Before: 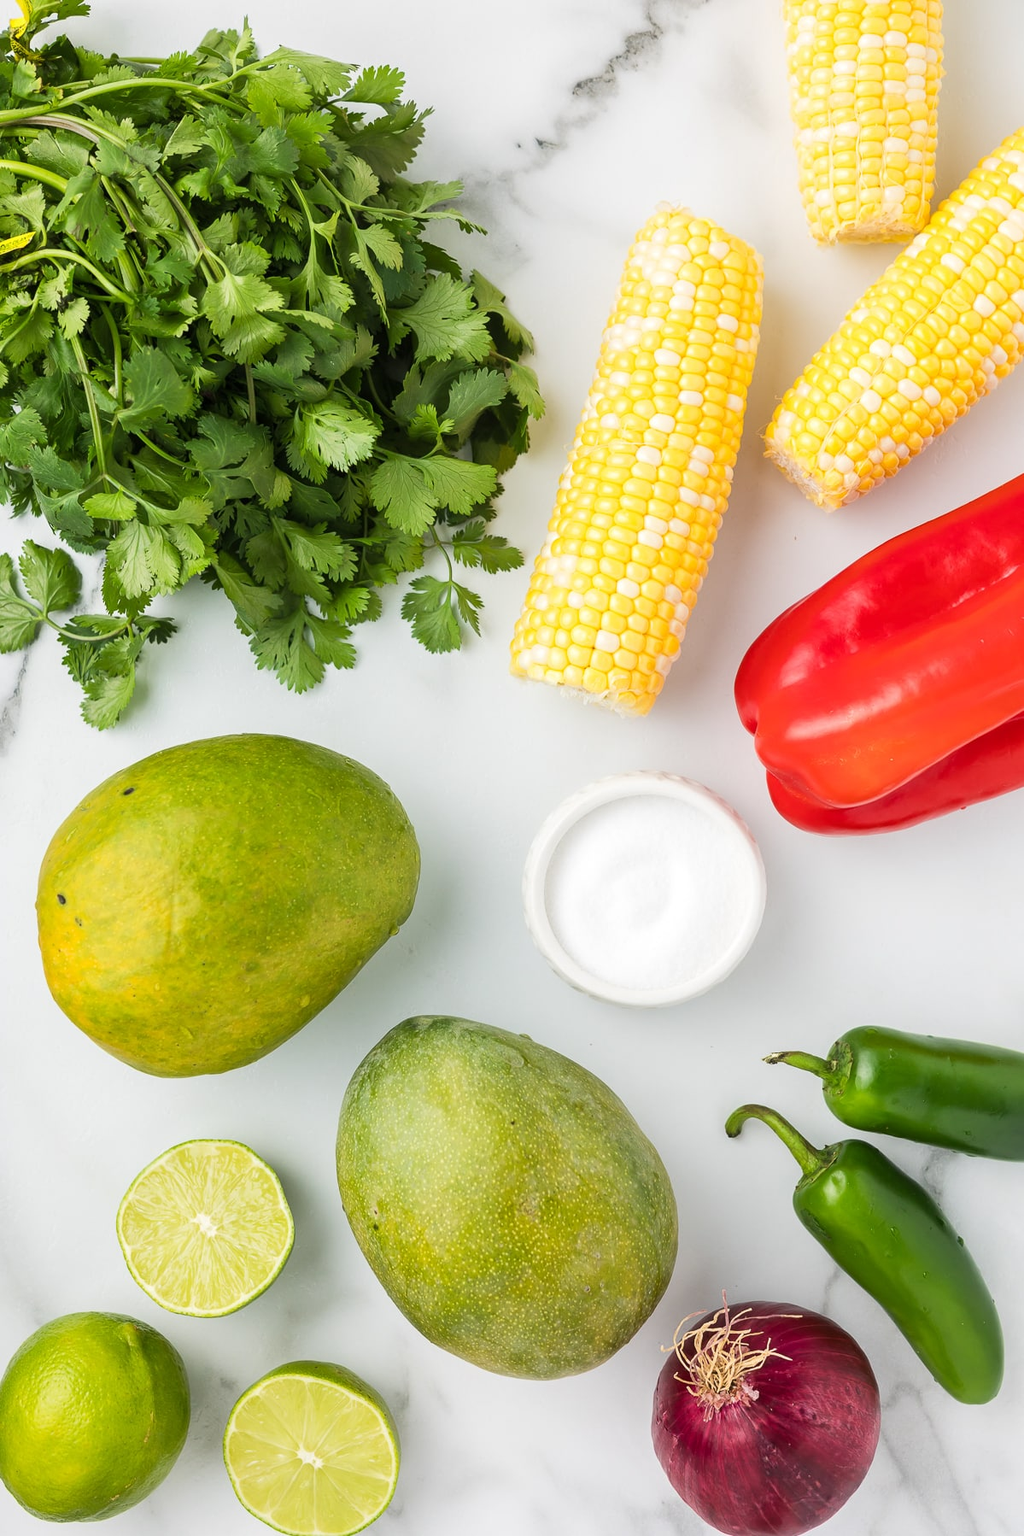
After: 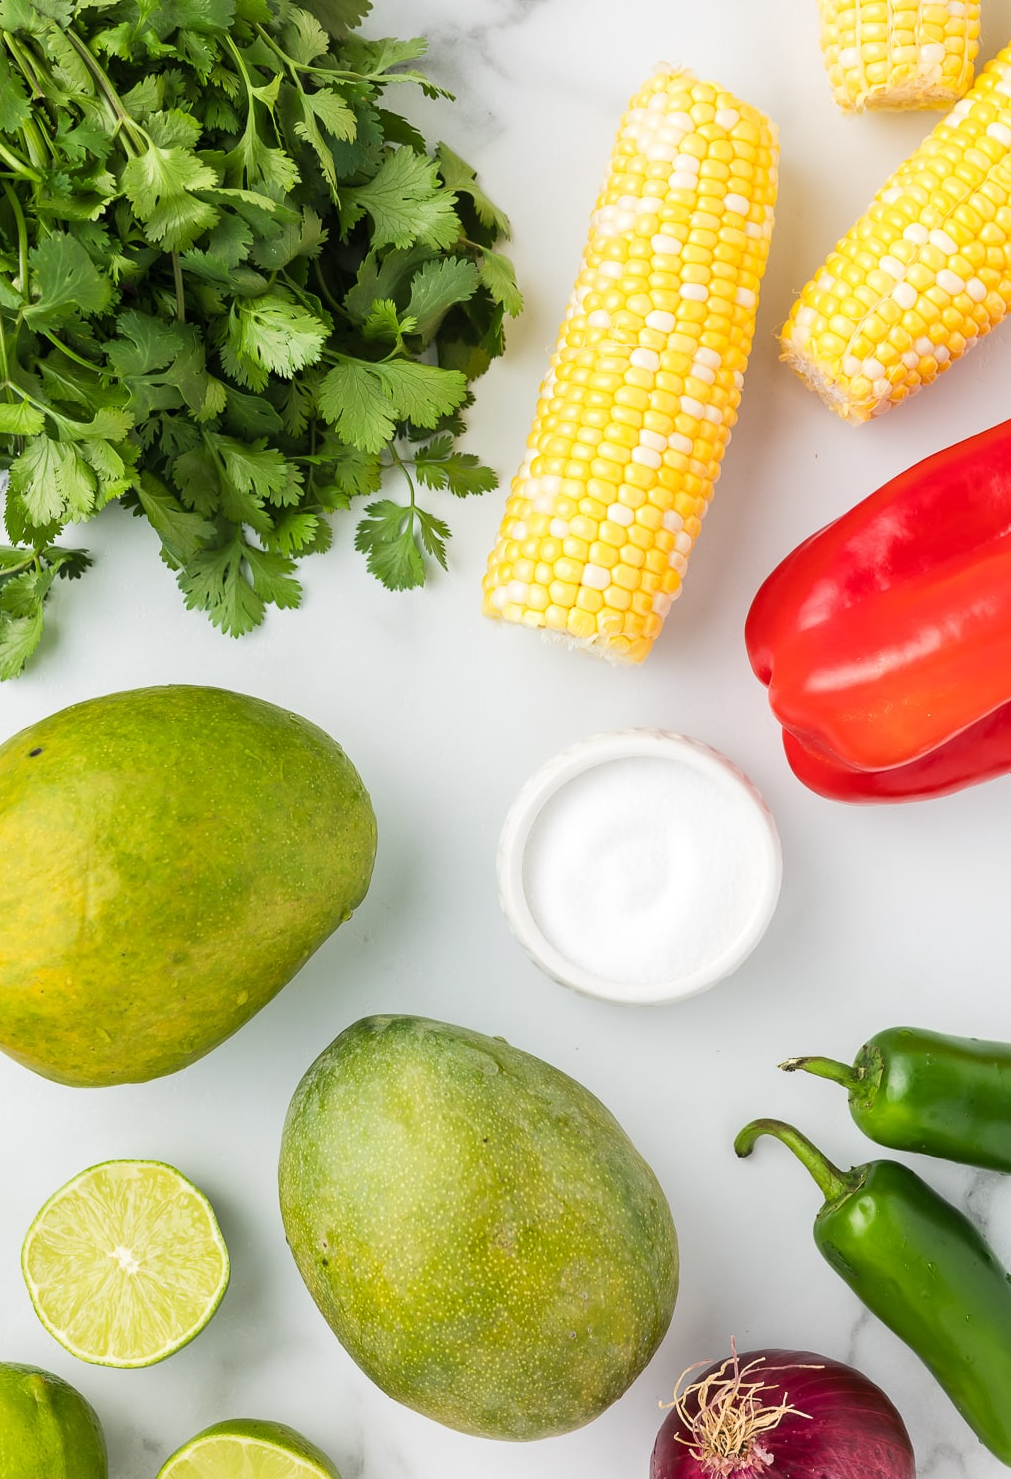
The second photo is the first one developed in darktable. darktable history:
crop and rotate: left 9.66%, top 9.738%, right 5.967%, bottom 7.989%
